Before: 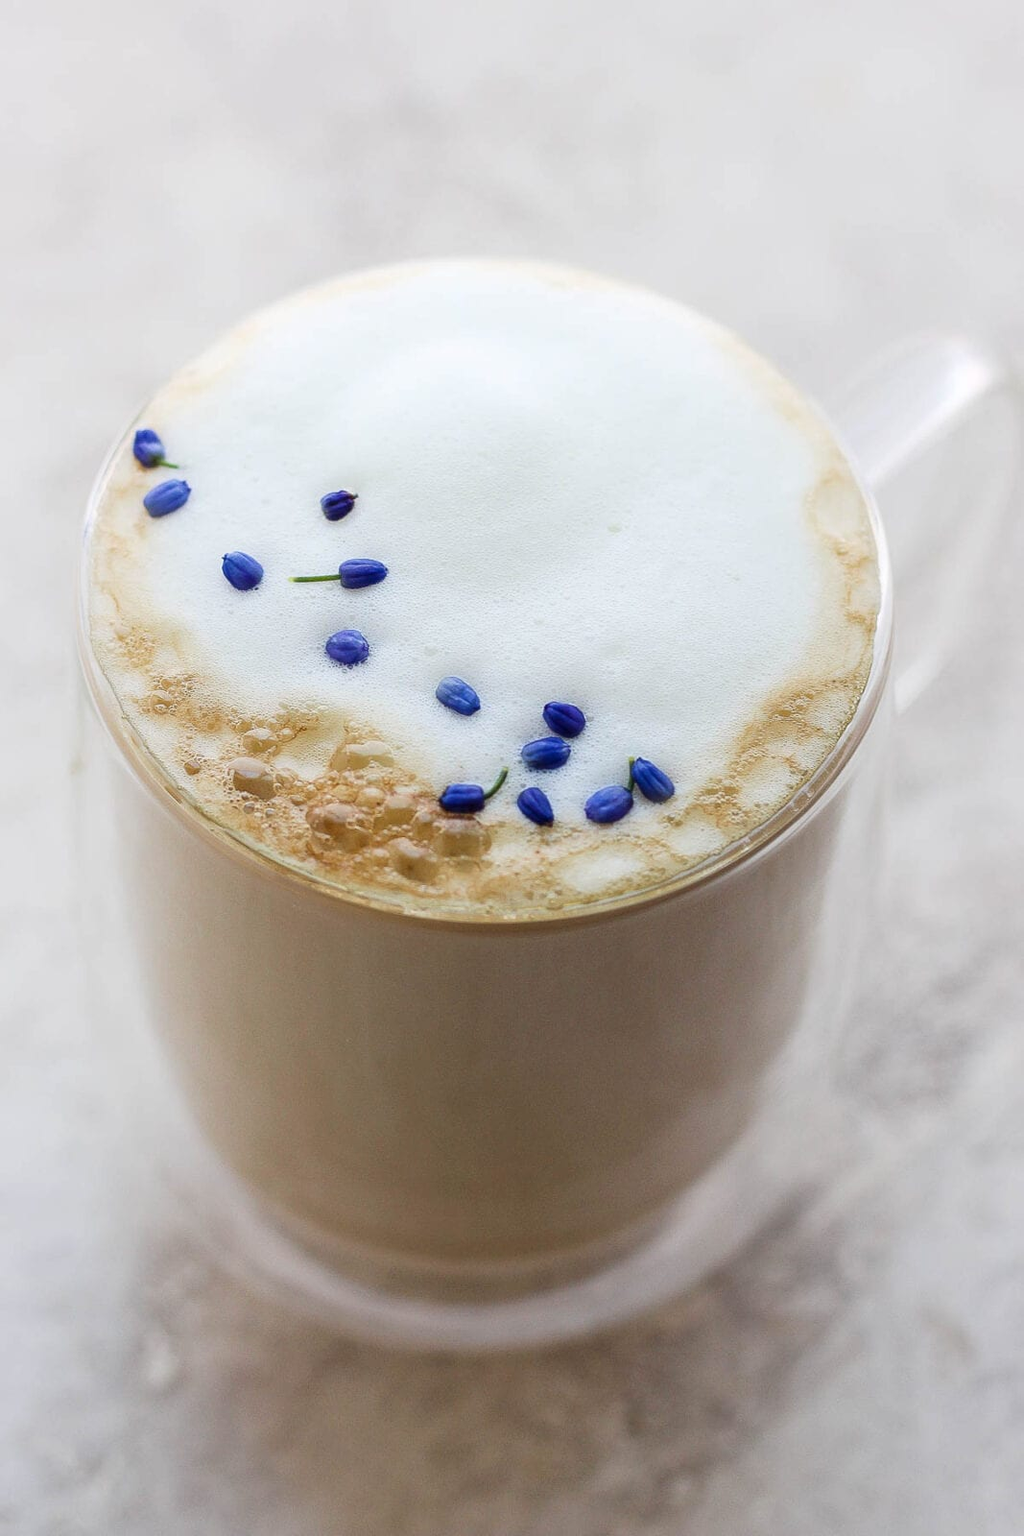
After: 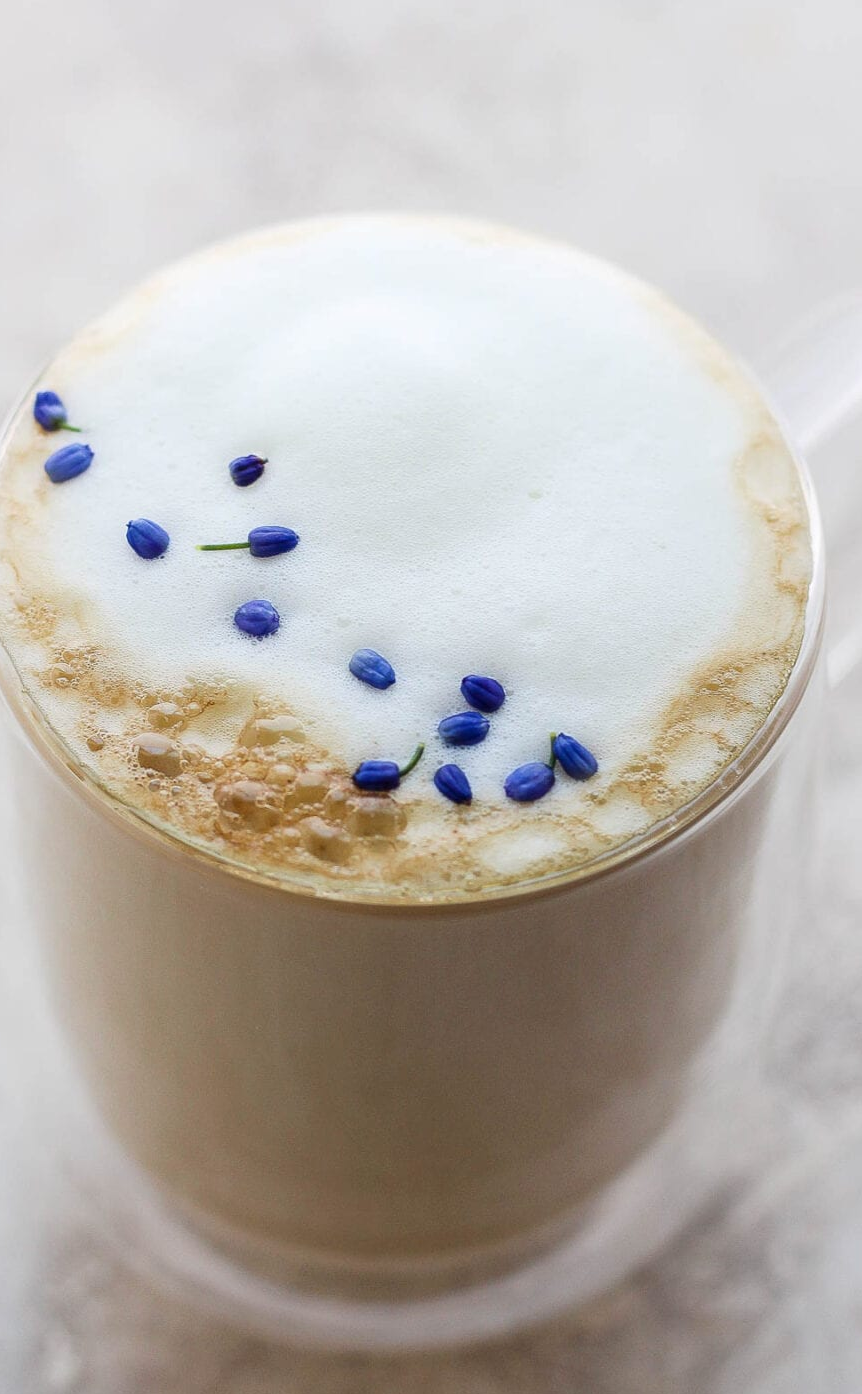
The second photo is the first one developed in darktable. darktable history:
crop: left 9.921%, top 3.56%, right 9.25%, bottom 9.308%
